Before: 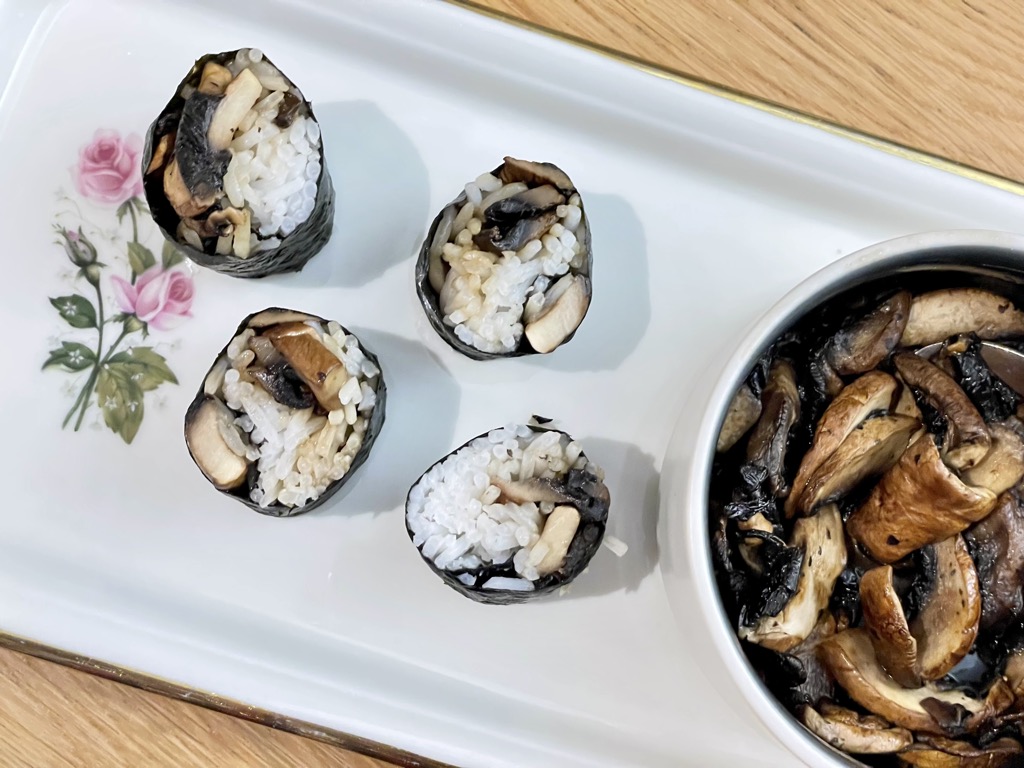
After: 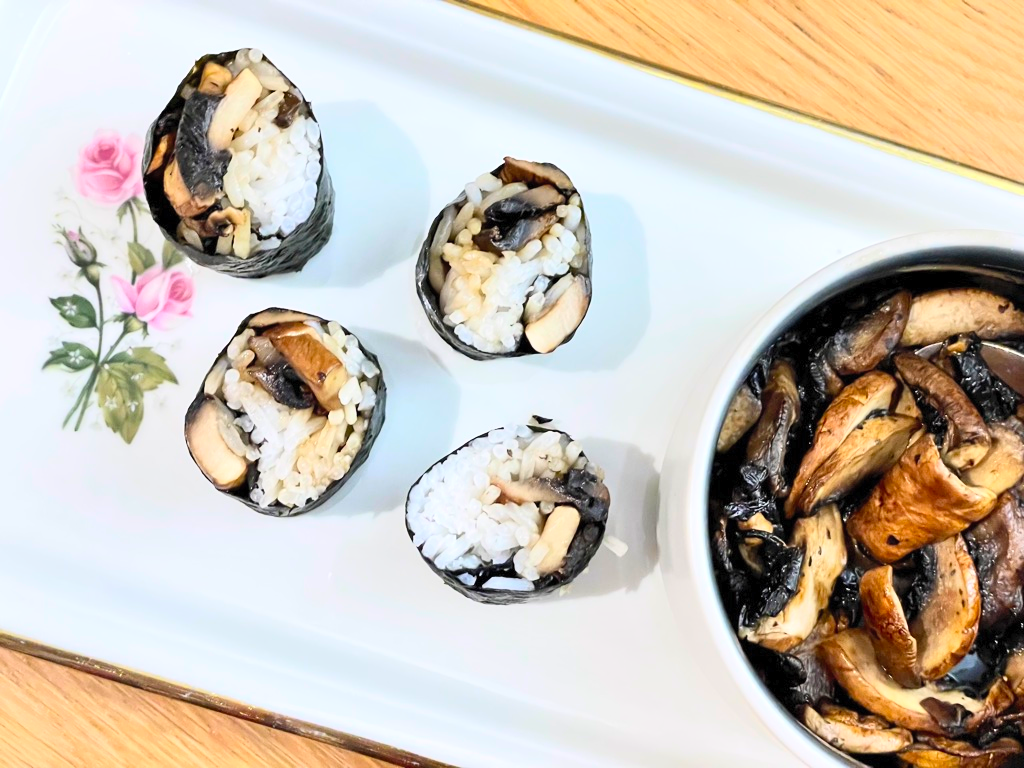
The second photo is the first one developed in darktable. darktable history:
contrast brightness saturation: contrast 0.242, brightness 0.264, saturation 0.377
